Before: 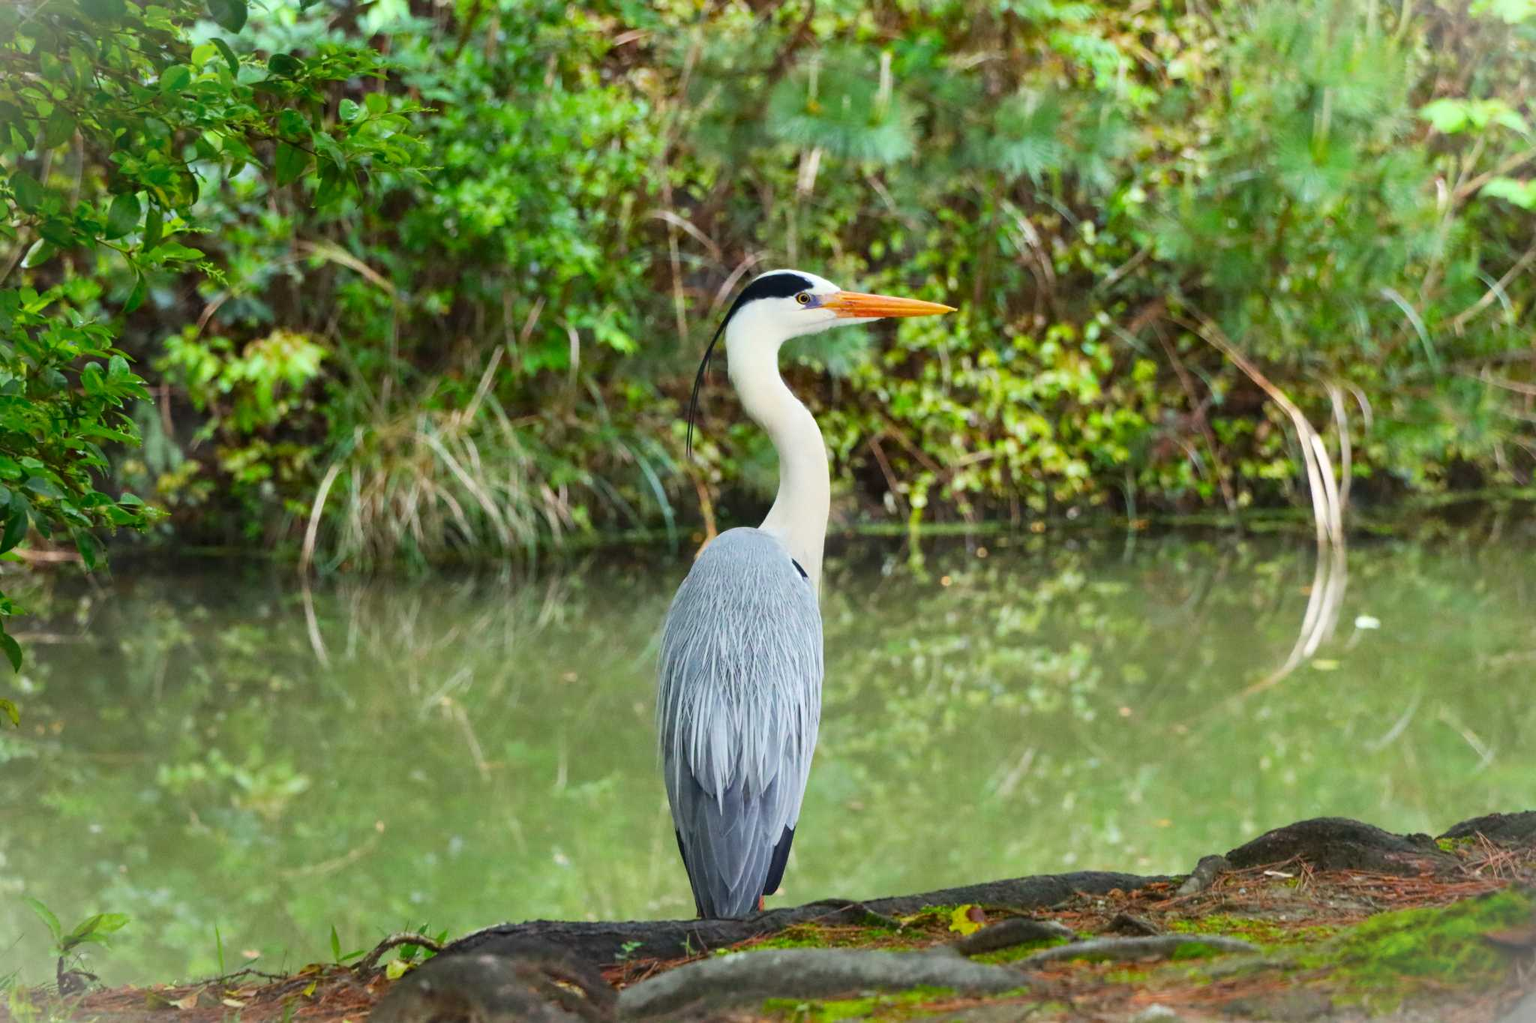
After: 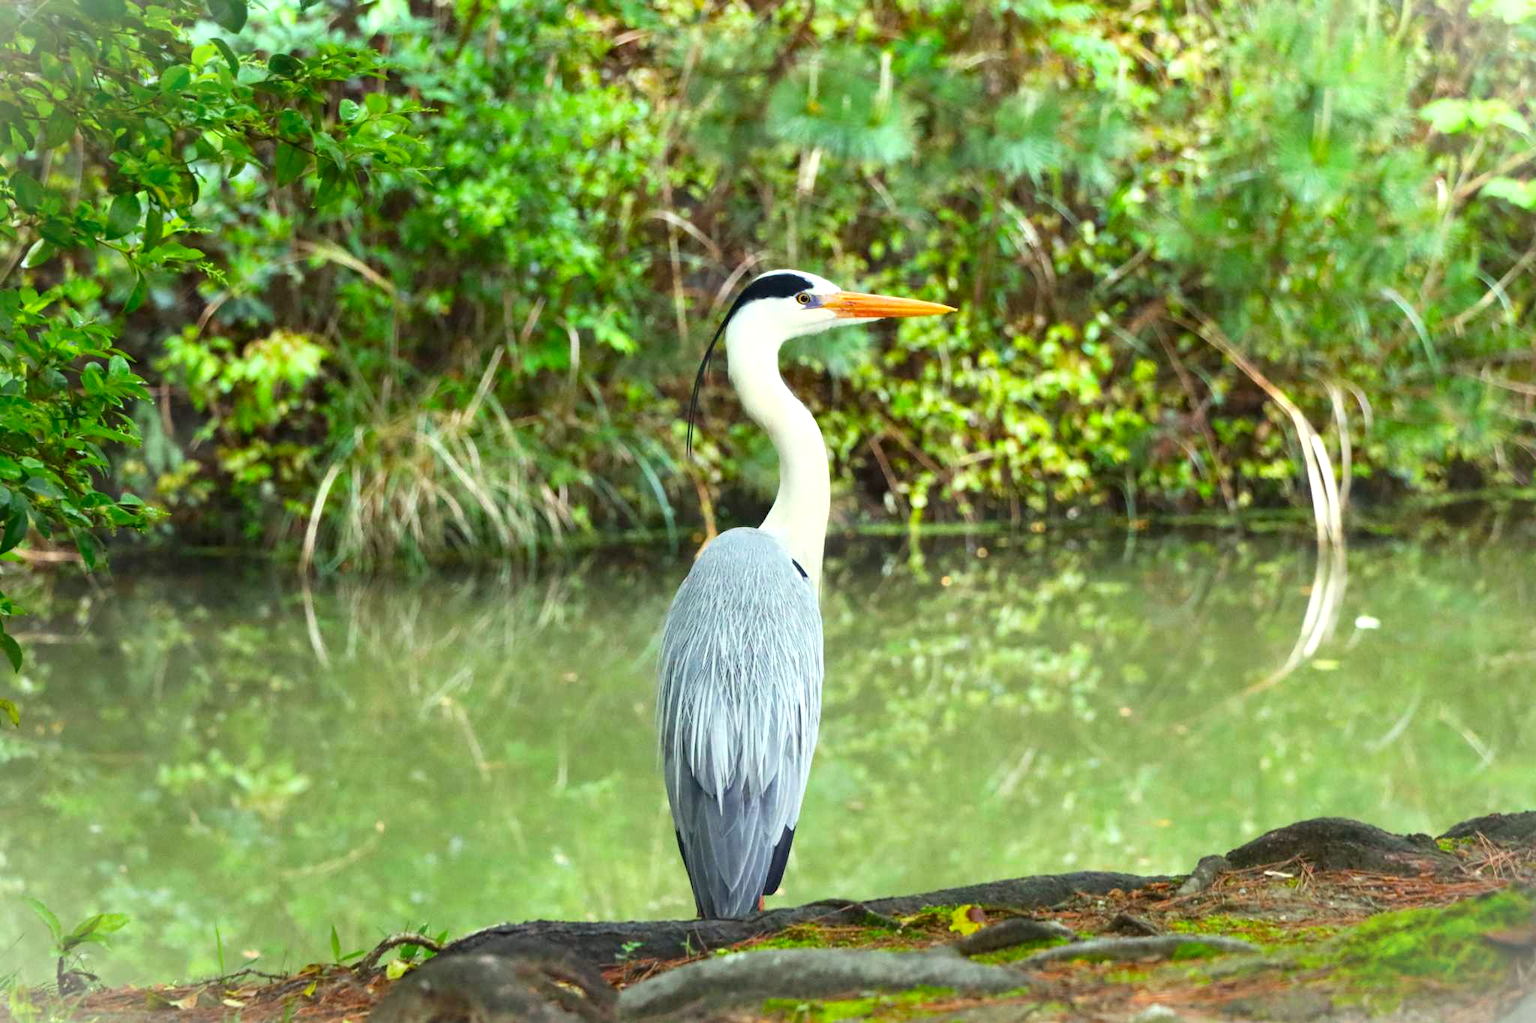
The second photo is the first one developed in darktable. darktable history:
color correction: highlights a* -4.8, highlights b* 5.04, saturation 0.972
exposure: black level correction 0.001, exposure 0.499 EV, compensate exposure bias true, compensate highlight preservation false
